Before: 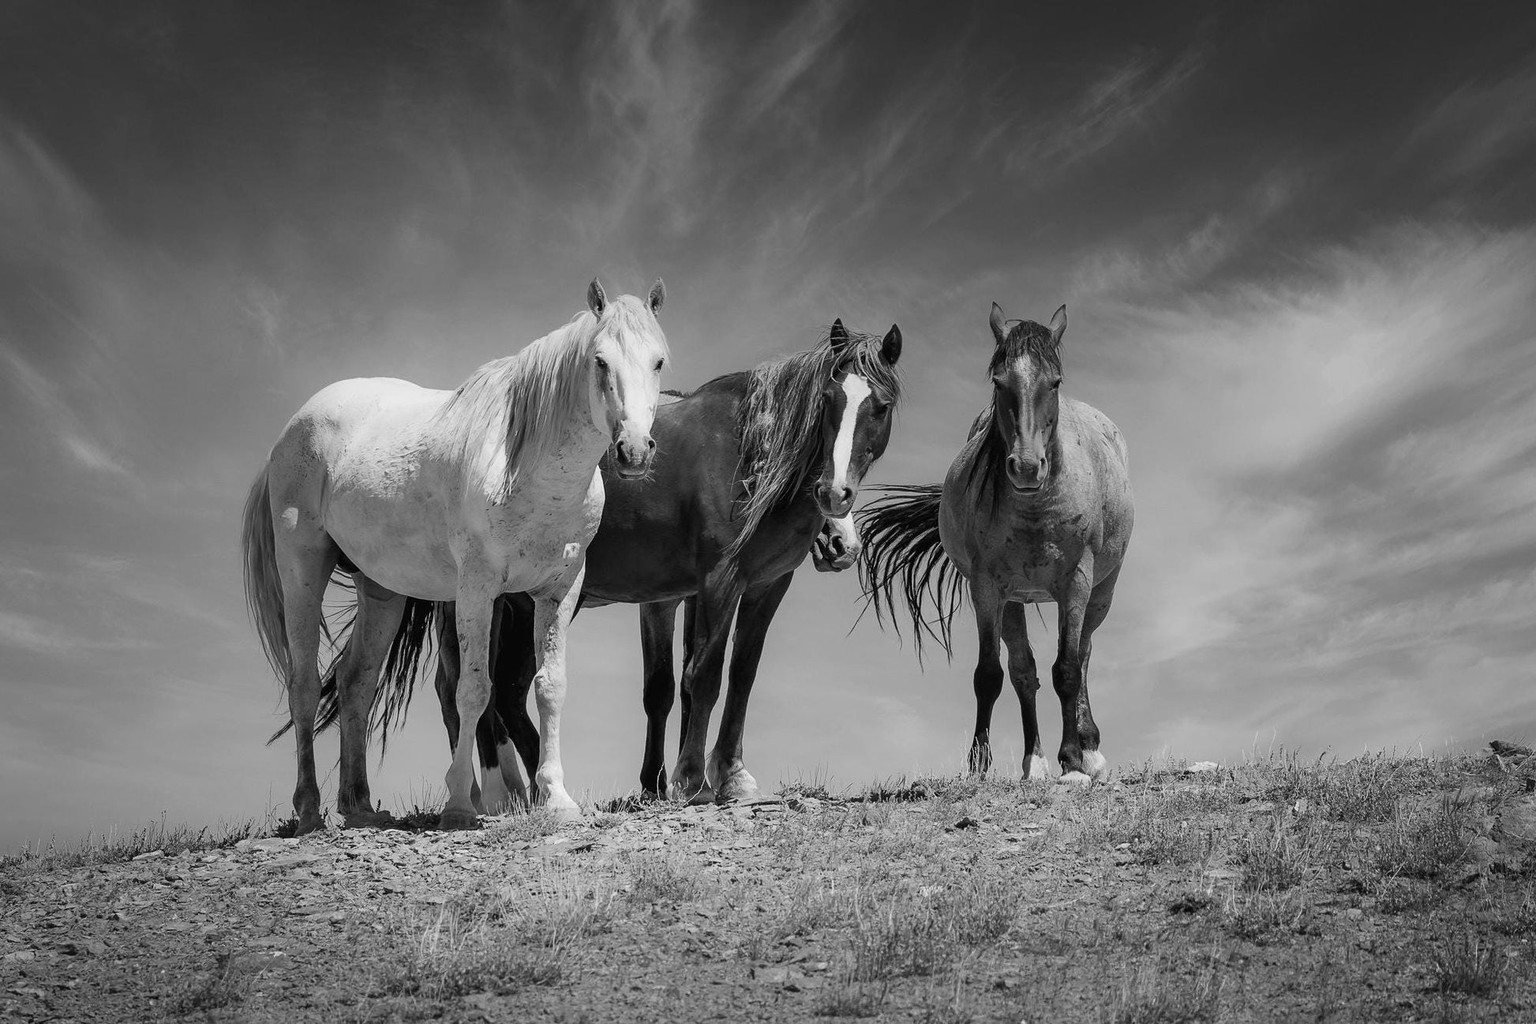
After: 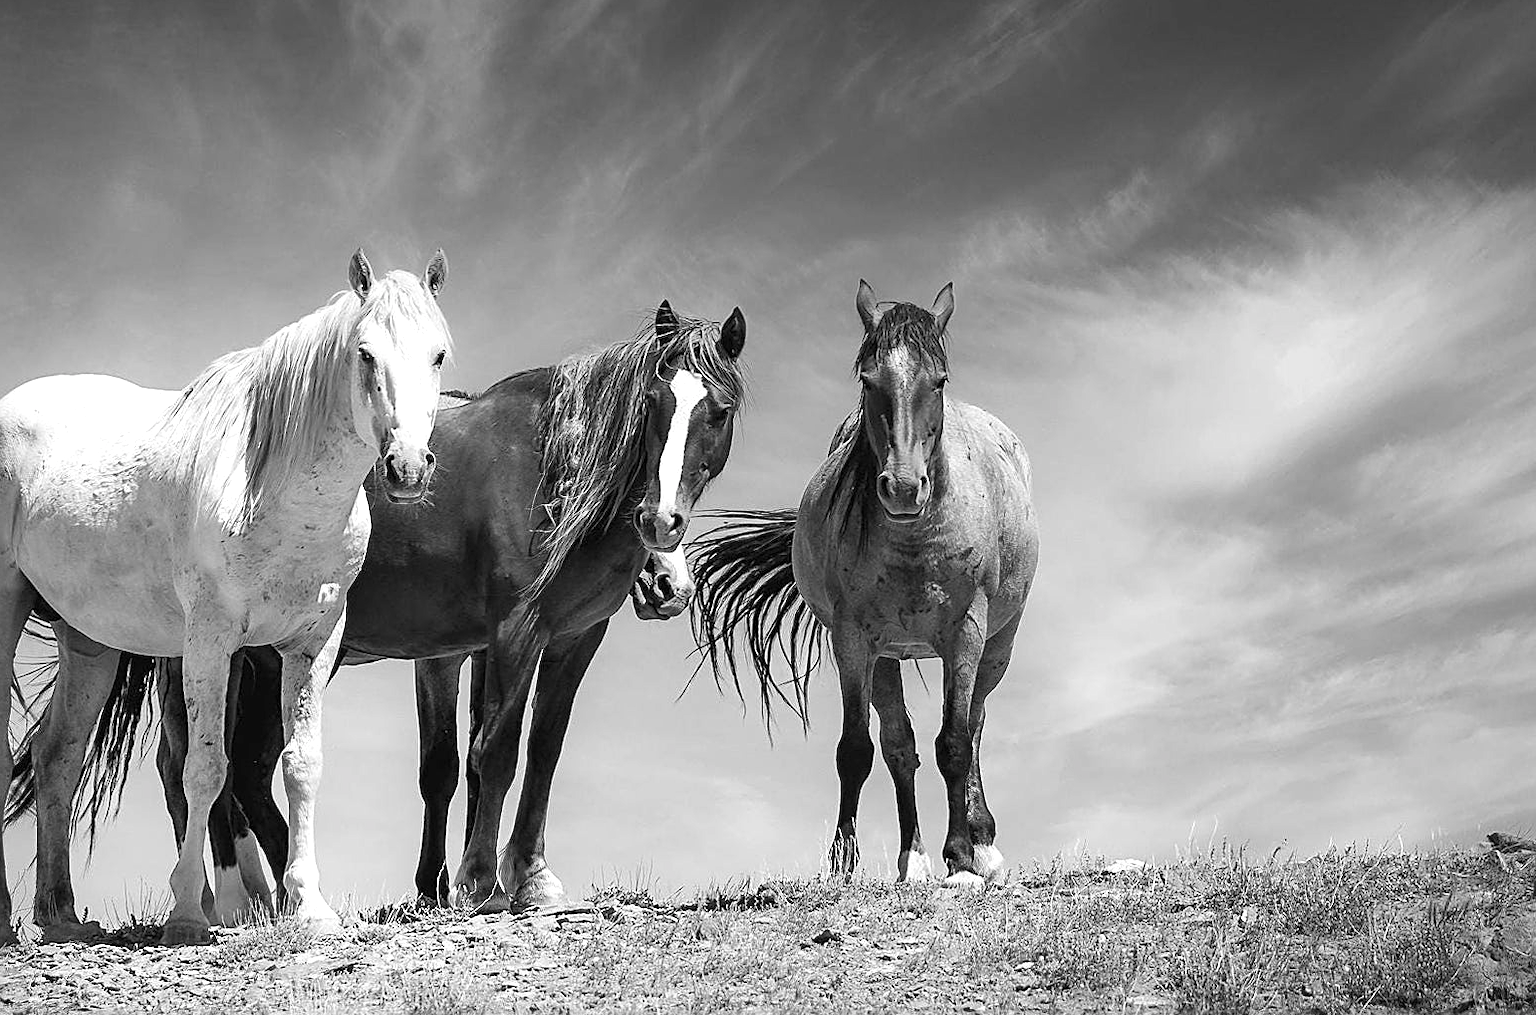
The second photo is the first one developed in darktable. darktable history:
sharpen: on, module defaults
crop and rotate: left 20.282%, top 7.891%, right 0.473%, bottom 13.51%
contrast brightness saturation: saturation -0.099
exposure: black level correction 0, exposure 0.702 EV, compensate highlight preservation false
